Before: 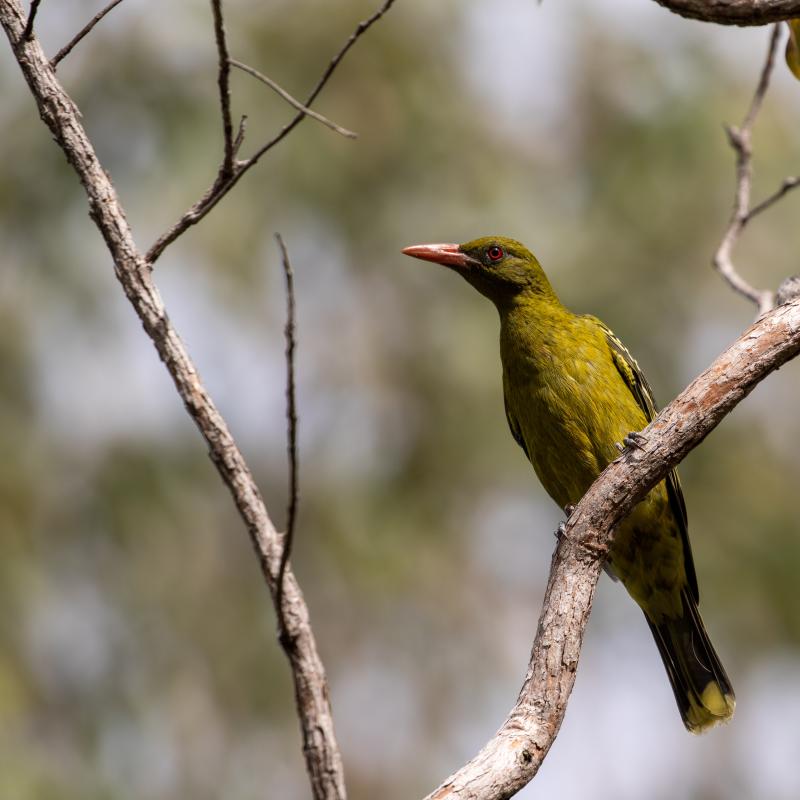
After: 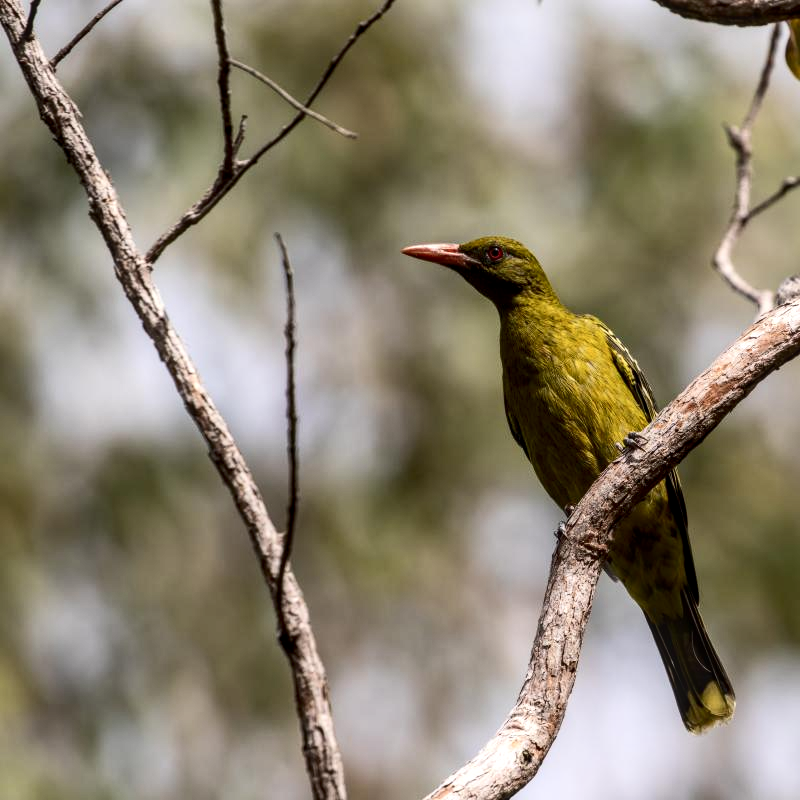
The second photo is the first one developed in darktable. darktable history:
contrast brightness saturation: contrast 0.222
local contrast: on, module defaults
